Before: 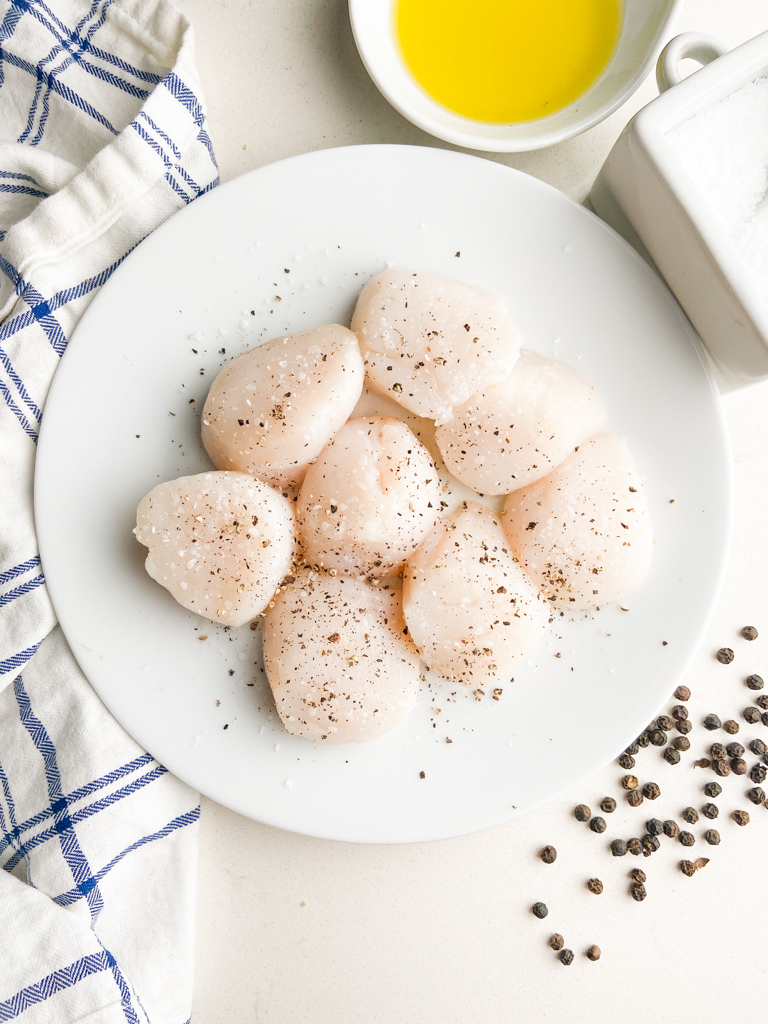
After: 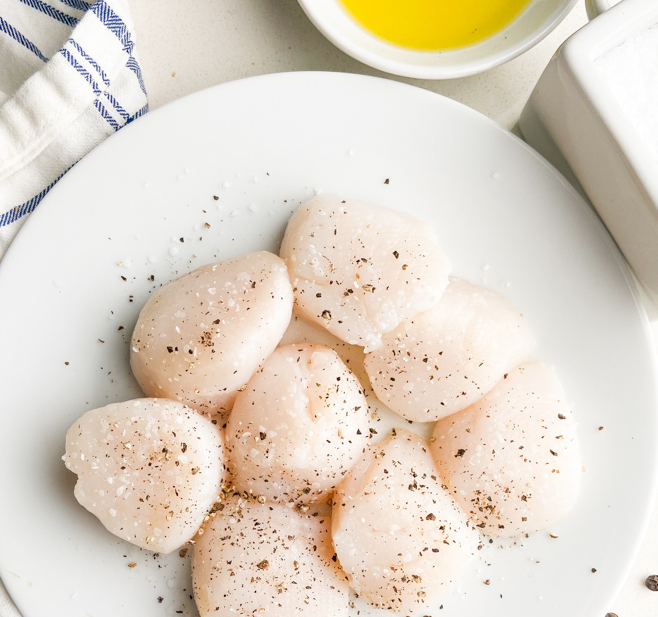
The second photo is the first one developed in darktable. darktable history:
crop and rotate: left 9.284%, top 7.157%, right 4.965%, bottom 32.503%
